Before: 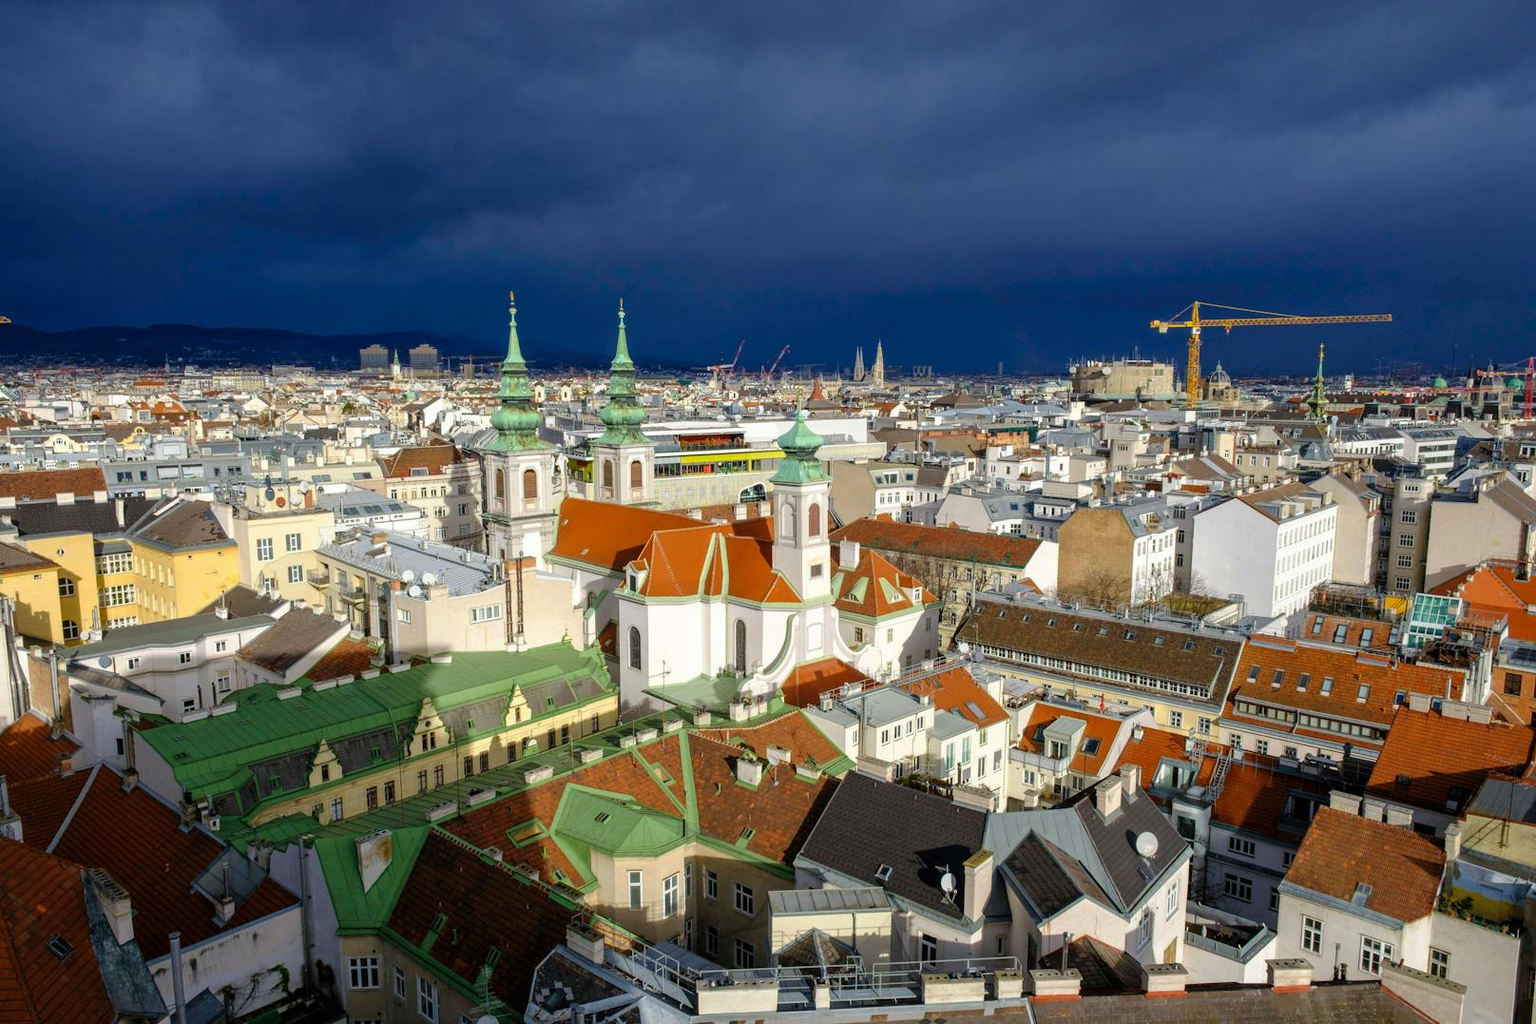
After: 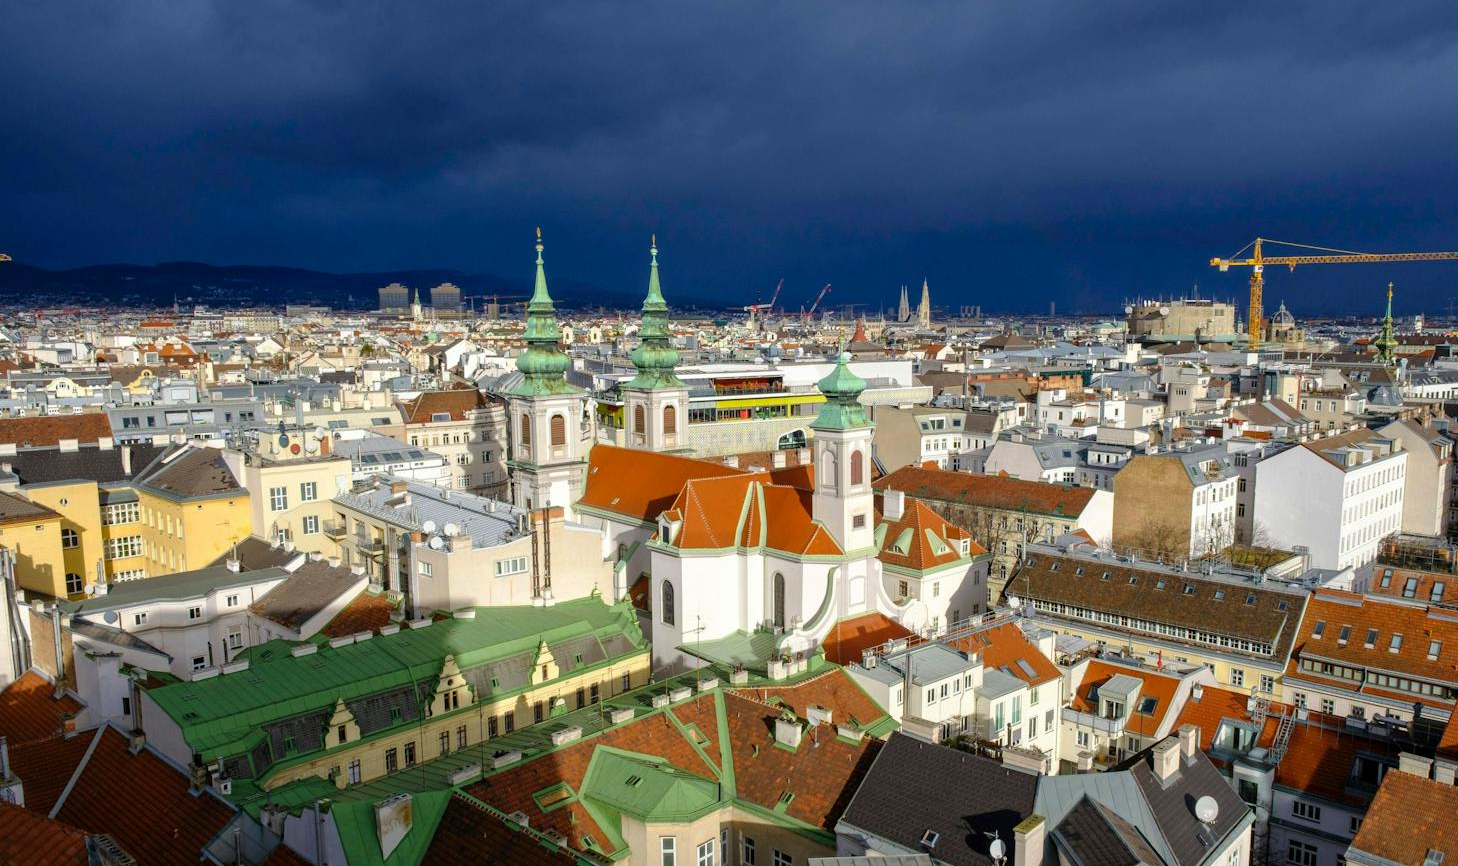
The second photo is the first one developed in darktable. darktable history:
crop: top 7.424%, right 9.739%, bottom 12.094%
exposure: compensate highlight preservation false
